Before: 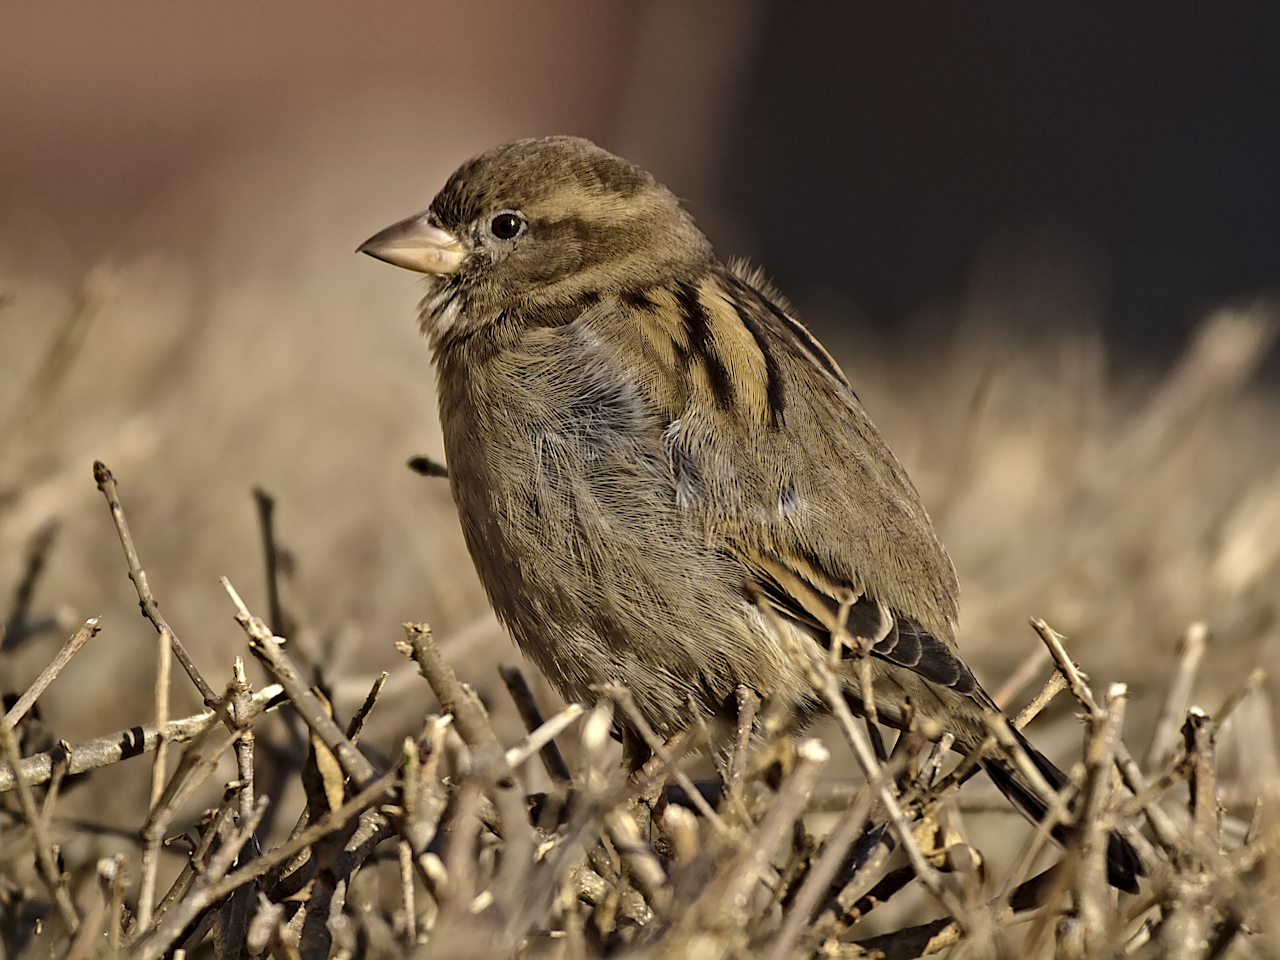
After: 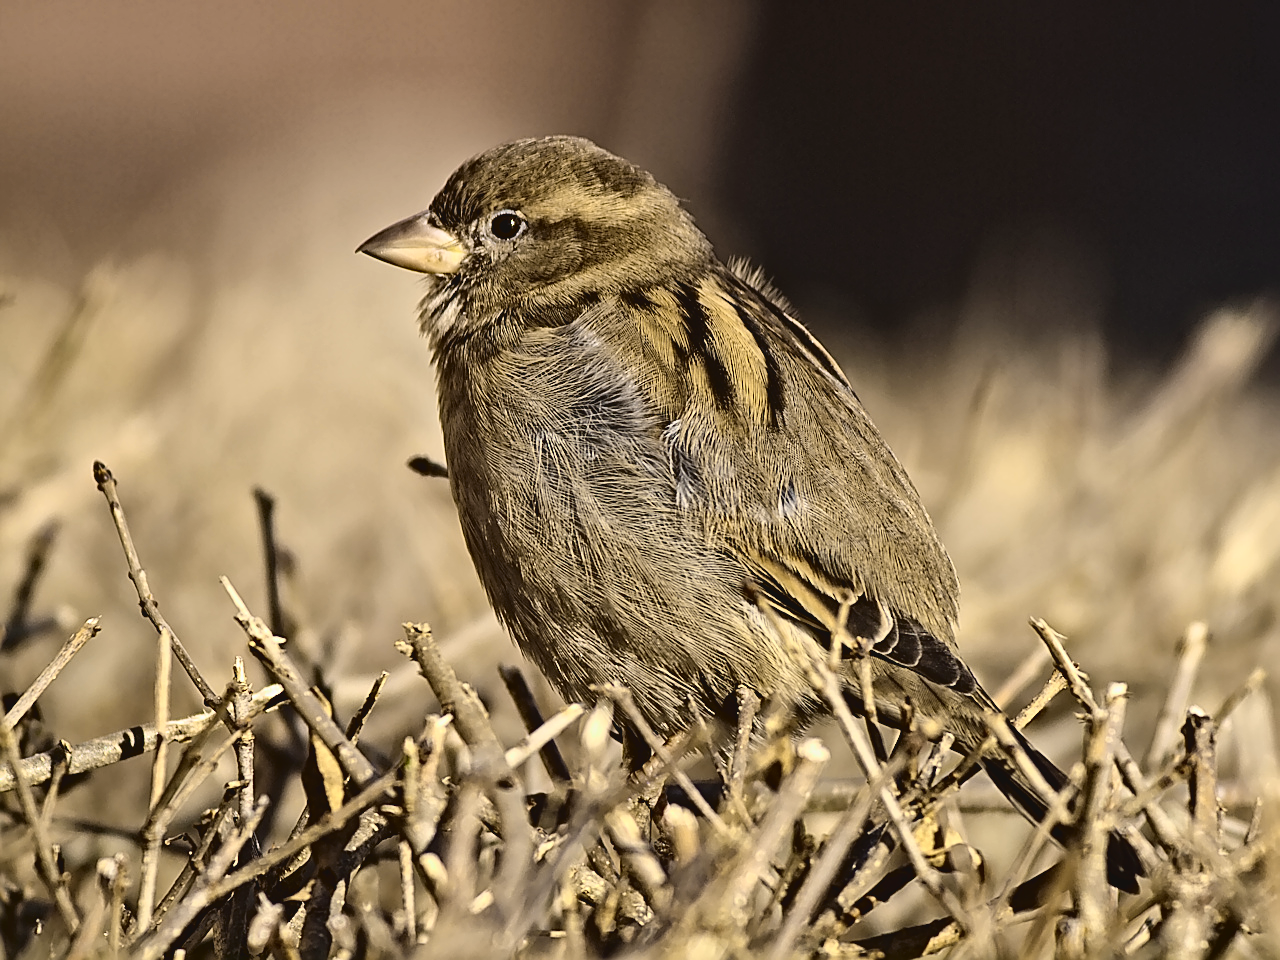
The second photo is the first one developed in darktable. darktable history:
sharpen: on, module defaults
tone curve: curves: ch0 [(0, 0.049) (0.113, 0.084) (0.285, 0.301) (0.673, 0.796) (0.845, 0.932) (0.994, 0.971)]; ch1 [(0, 0) (0.456, 0.424) (0.498, 0.5) (0.57, 0.557) (0.631, 0.635) (1, 1)]; ch2 [(0, 0) (0.395, 0.398) (0.44, 0.456) (0.502, 0.507) (0.55, 0.559) (0.67, 0.702) (1, 1)], color space Lab, independent channels, preserve colors none
